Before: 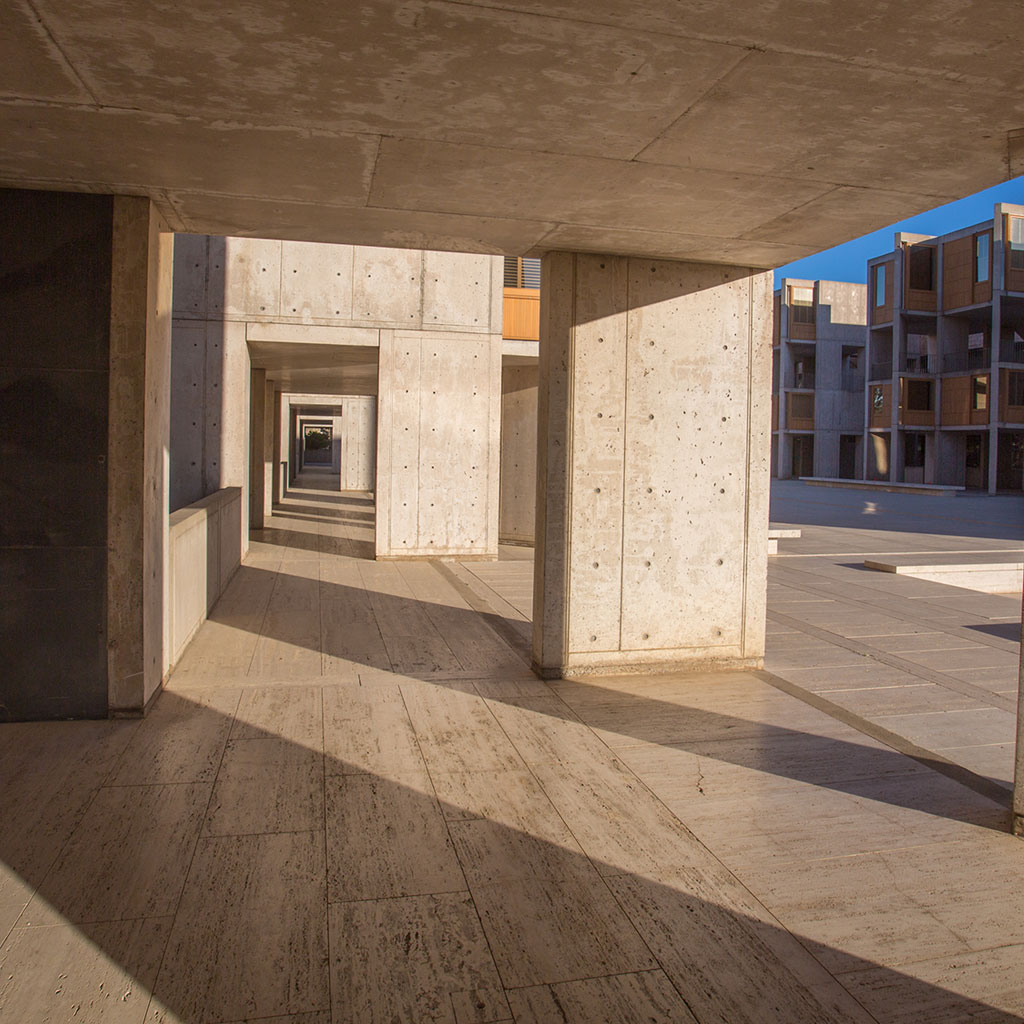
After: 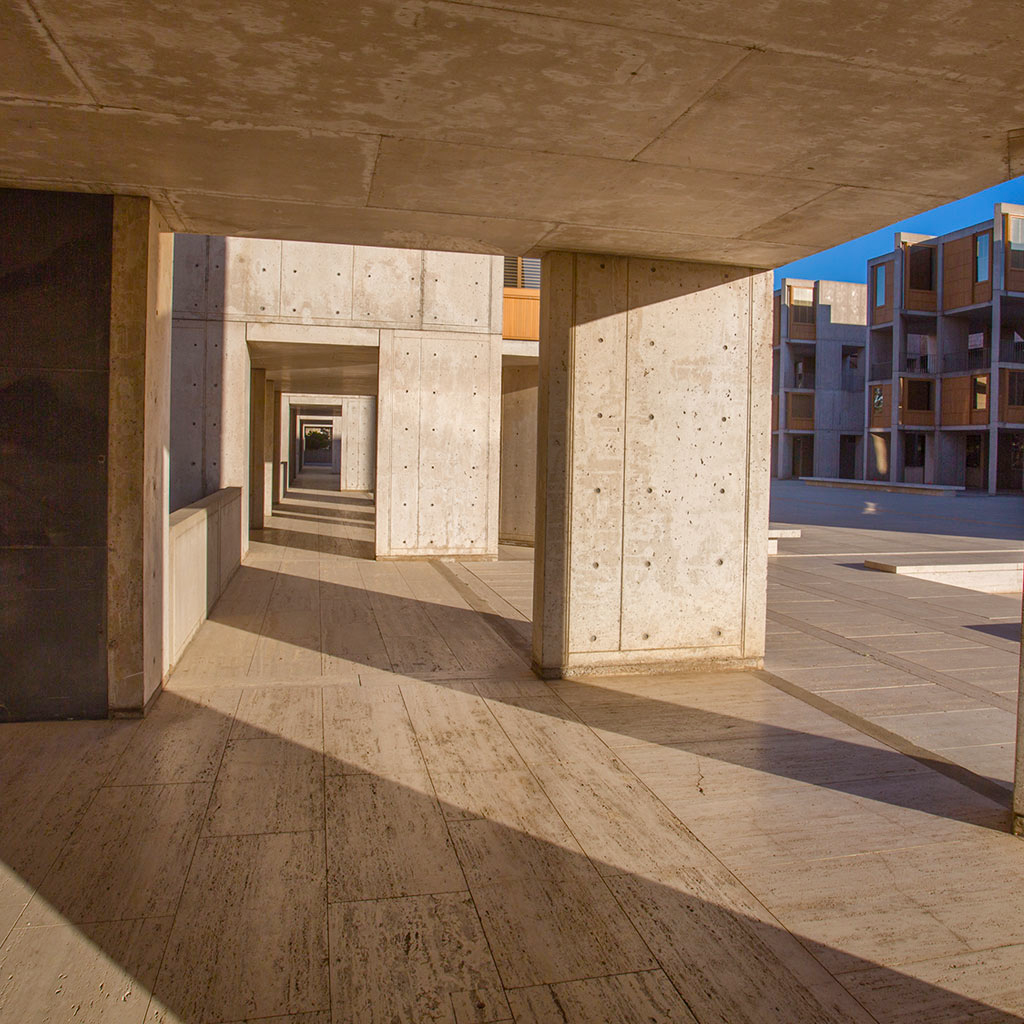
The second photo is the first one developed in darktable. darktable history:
shadows and highlights: low approximation 0.01, soften with gaussian
color balance rgb: perceptual saturation grading › global saturation 20%, perceptual saturation grading › highlights -25.047%, perceptual saturation grading › shadows 25.141%
